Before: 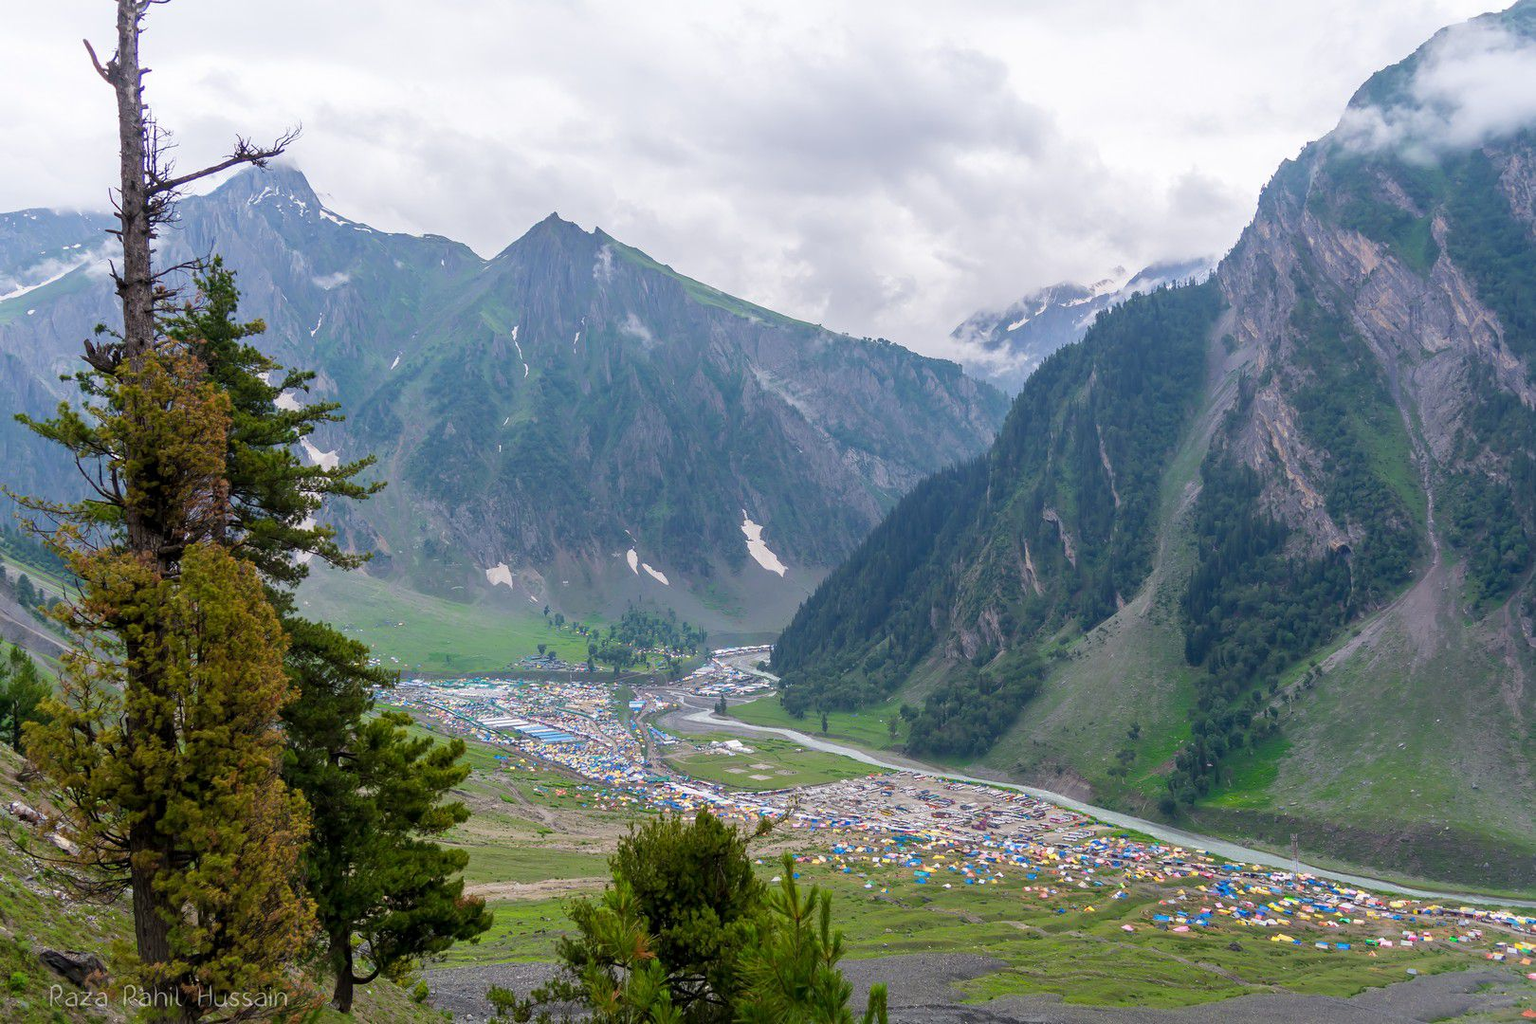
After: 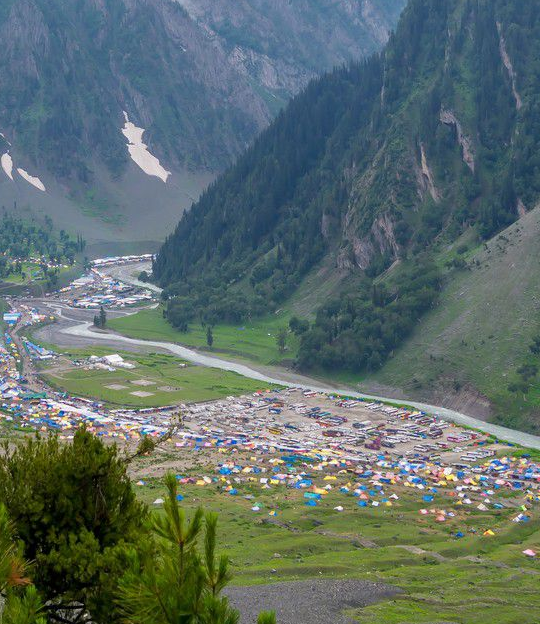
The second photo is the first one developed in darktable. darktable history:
crop: left 40.754%, top 39.471%, right 25.856%, bottom 2.705%
